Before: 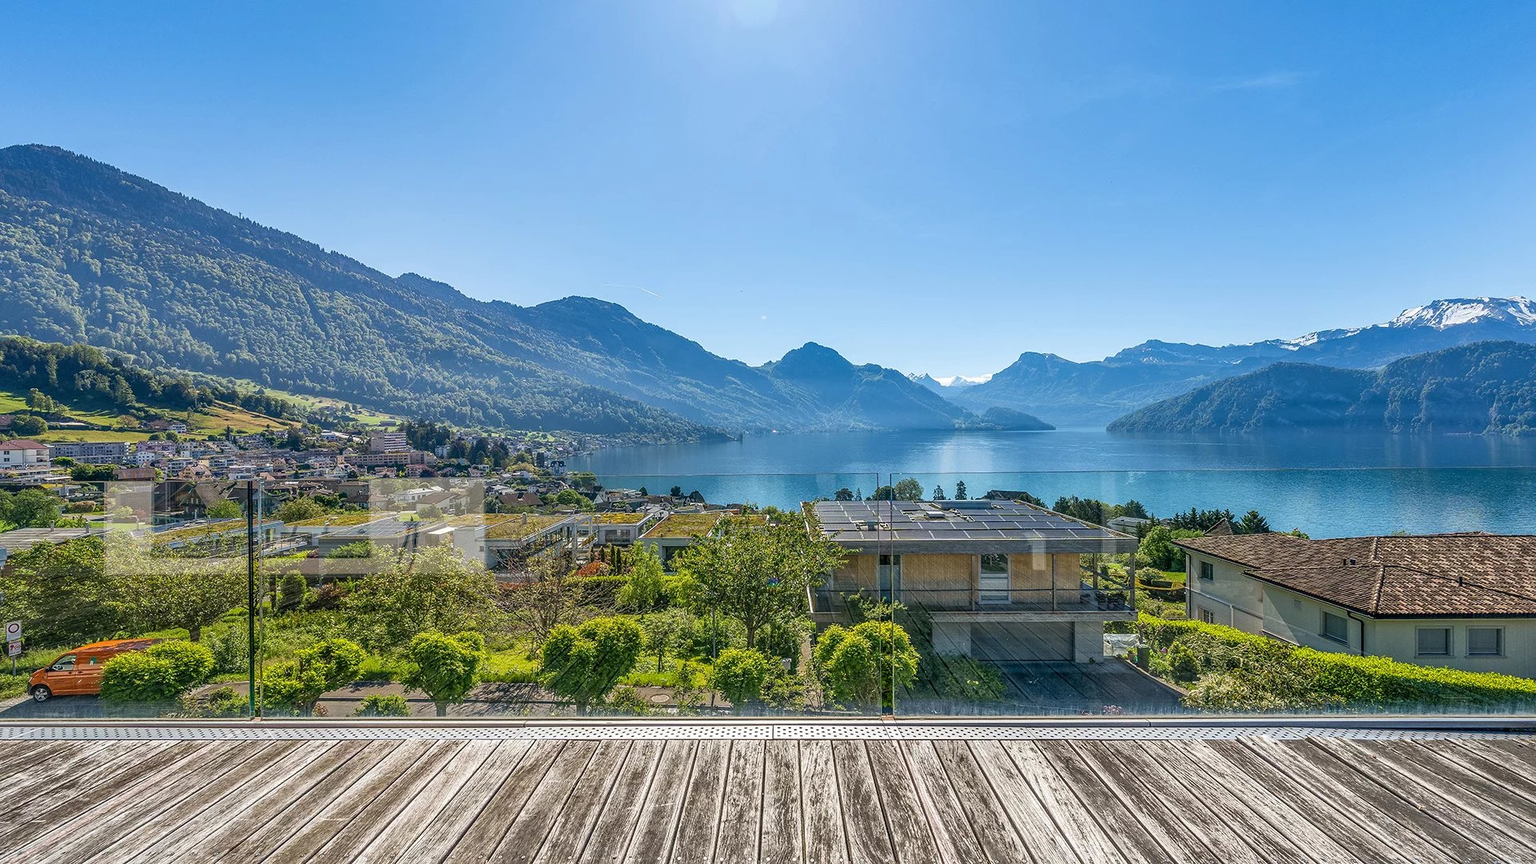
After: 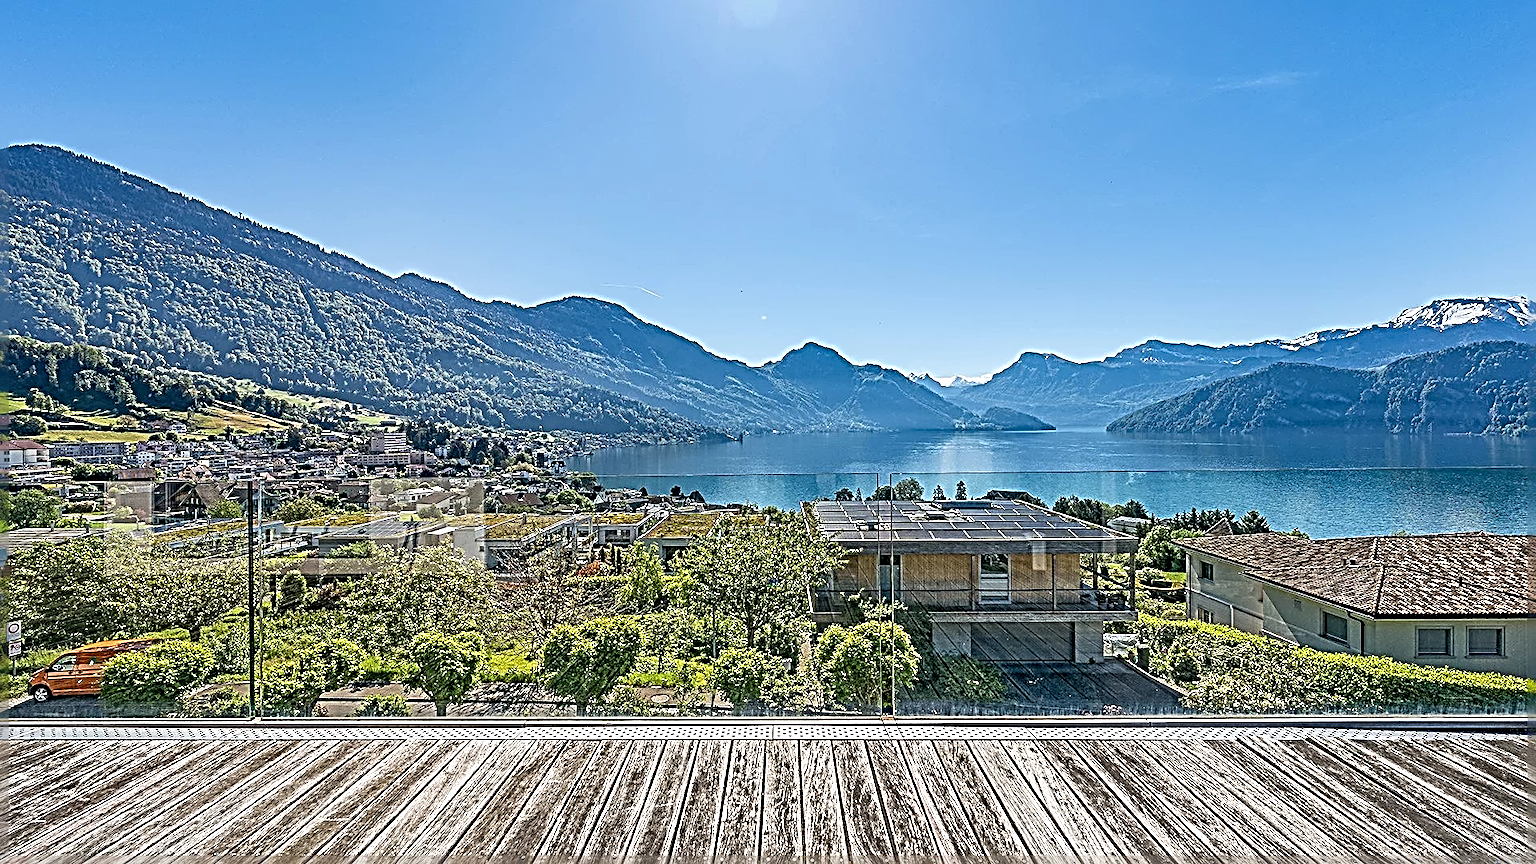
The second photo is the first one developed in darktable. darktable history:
sharpen: radius 4.033, amount 1.983
